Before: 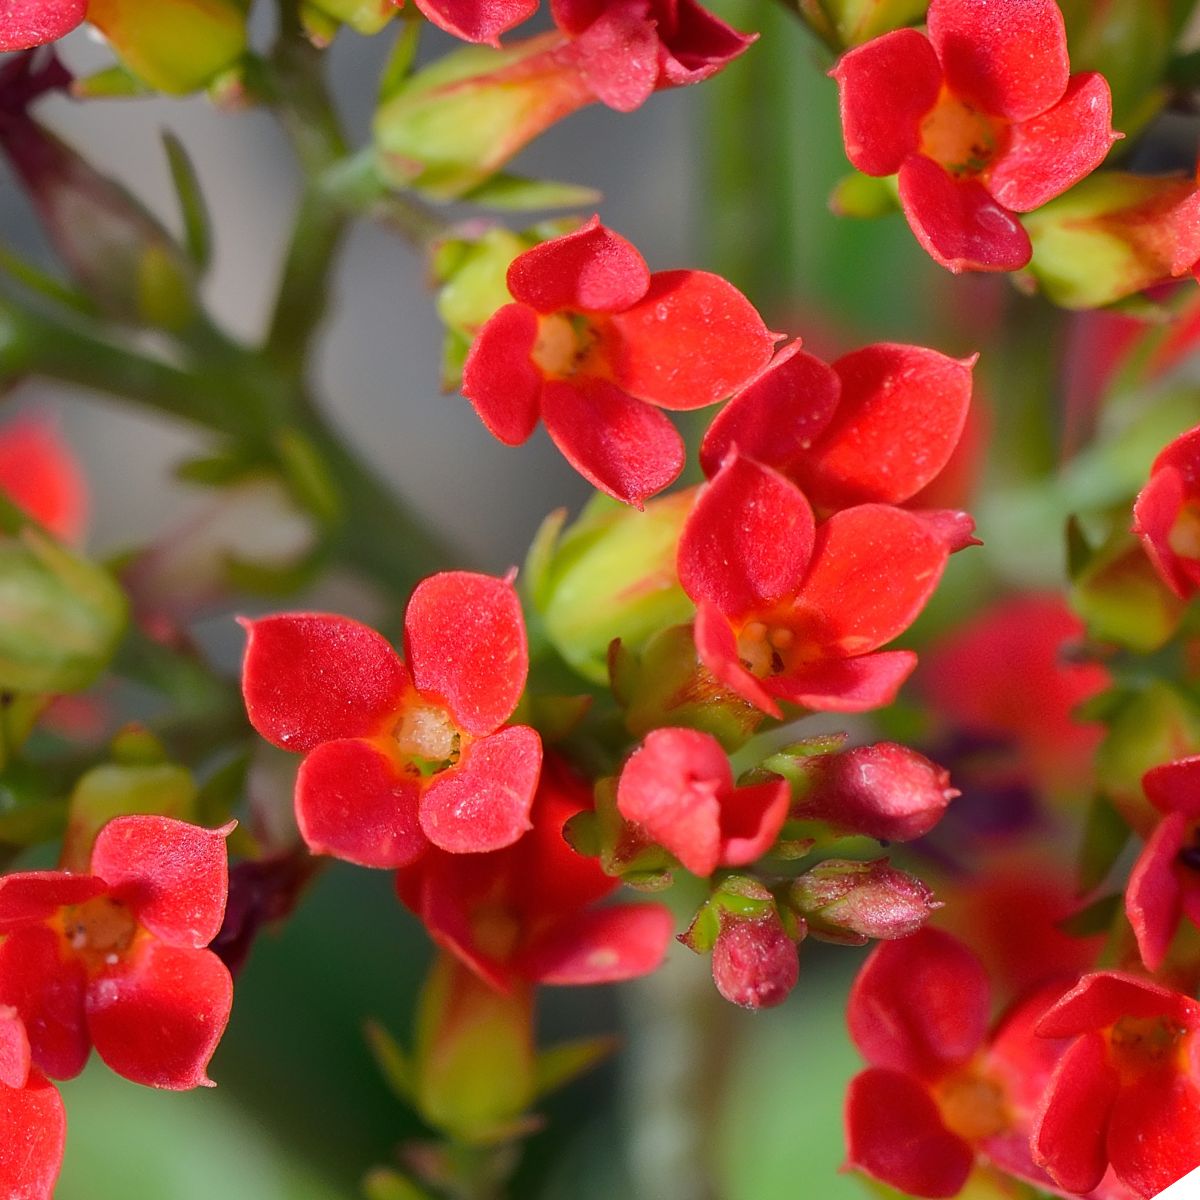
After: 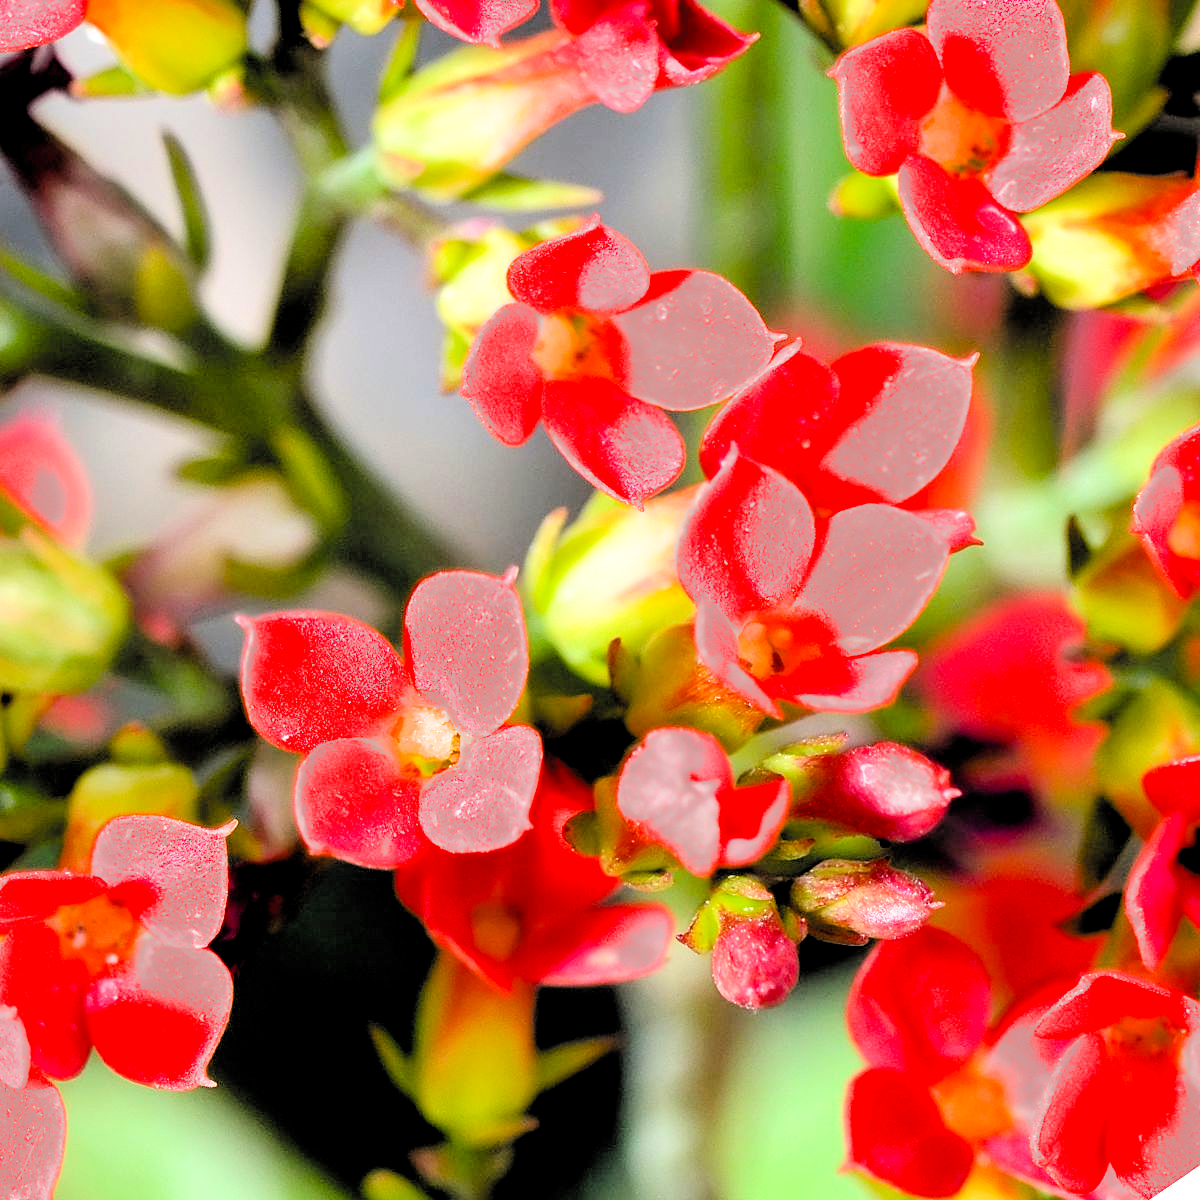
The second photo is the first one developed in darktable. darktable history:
filmic rgb: middle gray luminance 13.55%, black relative exposure -1.97 EV, white relative exposure 3.1 EV, threshold 6 EV, target black luminance 0%, hardness 1.79, latitude 59.23%, contrast 1.728, highlights saturation mix 5%, shadows ↔ highlights balance -37.52%, add noise in highlights 0, color science v3 (2019), use custom middle-gray values true, iterations of high-quality reconstruction 0, contrast in highlights soft, enable highlight reconstruction true
exposure: black level correction 0.012, exposure 0.7 EV, compensate exposure bias true, compensate highlight preservation false
